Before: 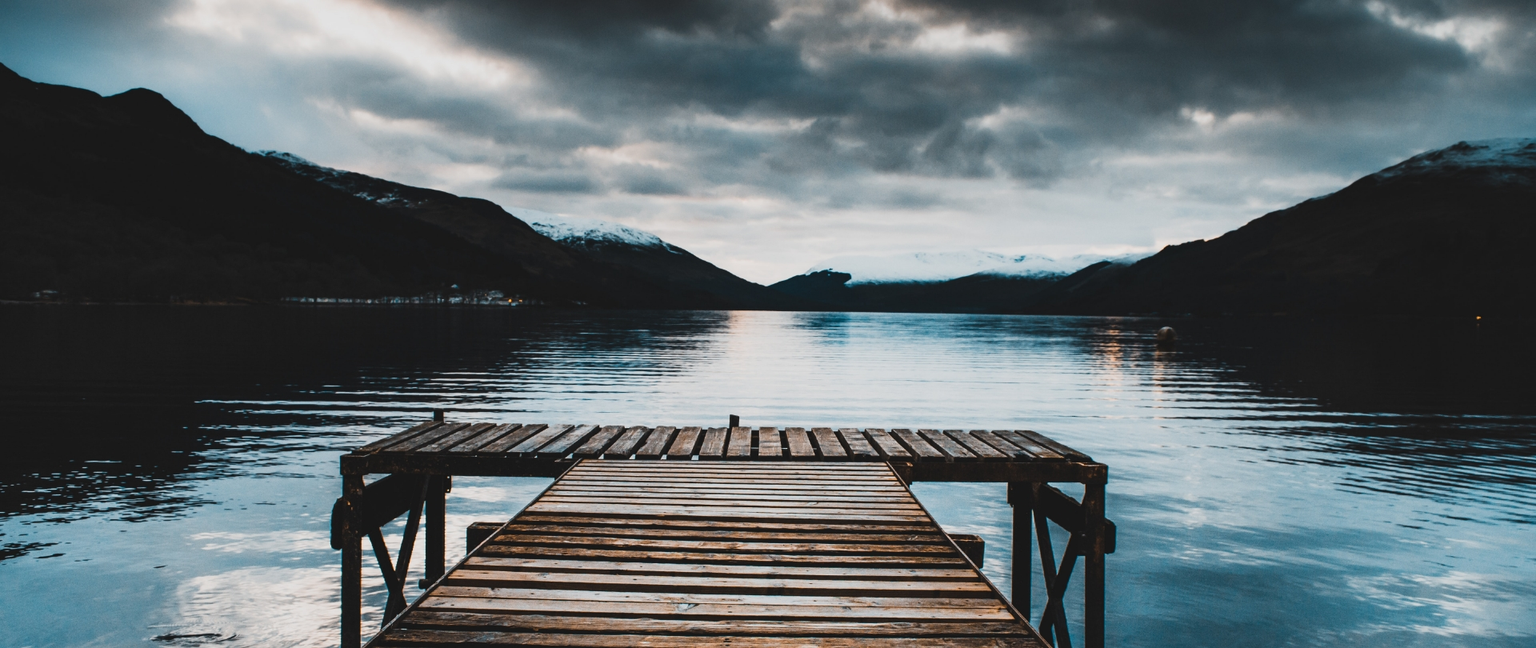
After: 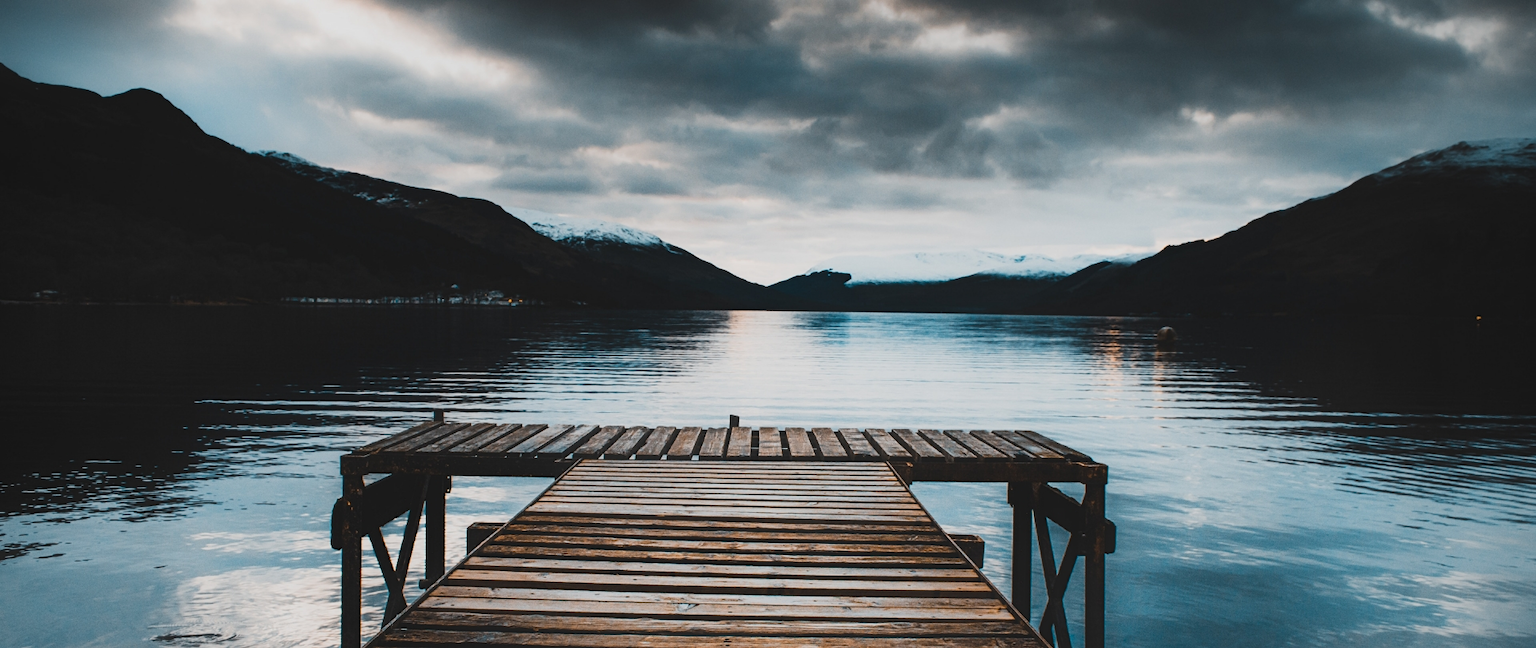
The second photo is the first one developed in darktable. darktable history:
vignetting: fall-off radius 60.65%
contrast equalizer: y [[0.5, 0.486, 0.447, 0.446, 0.489, 0.5], [0.5 ×6], [0.5 ×6], [0 ×6], [0 ×6]]
